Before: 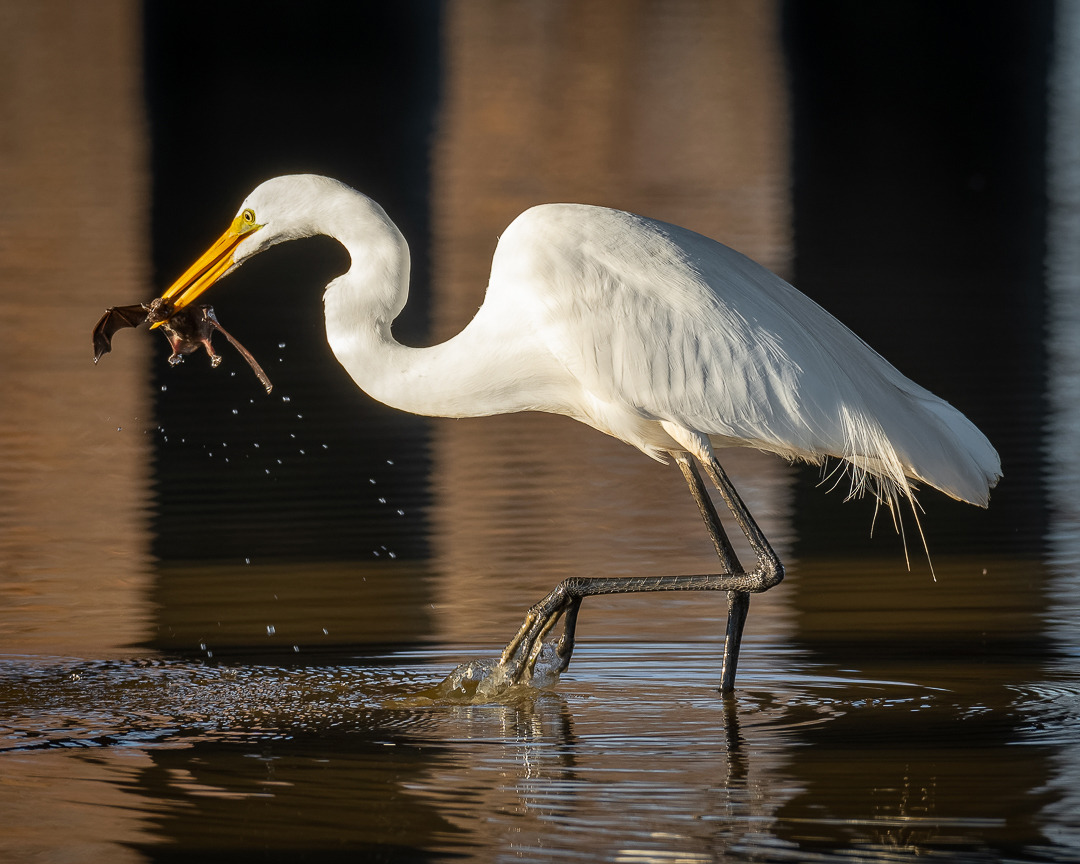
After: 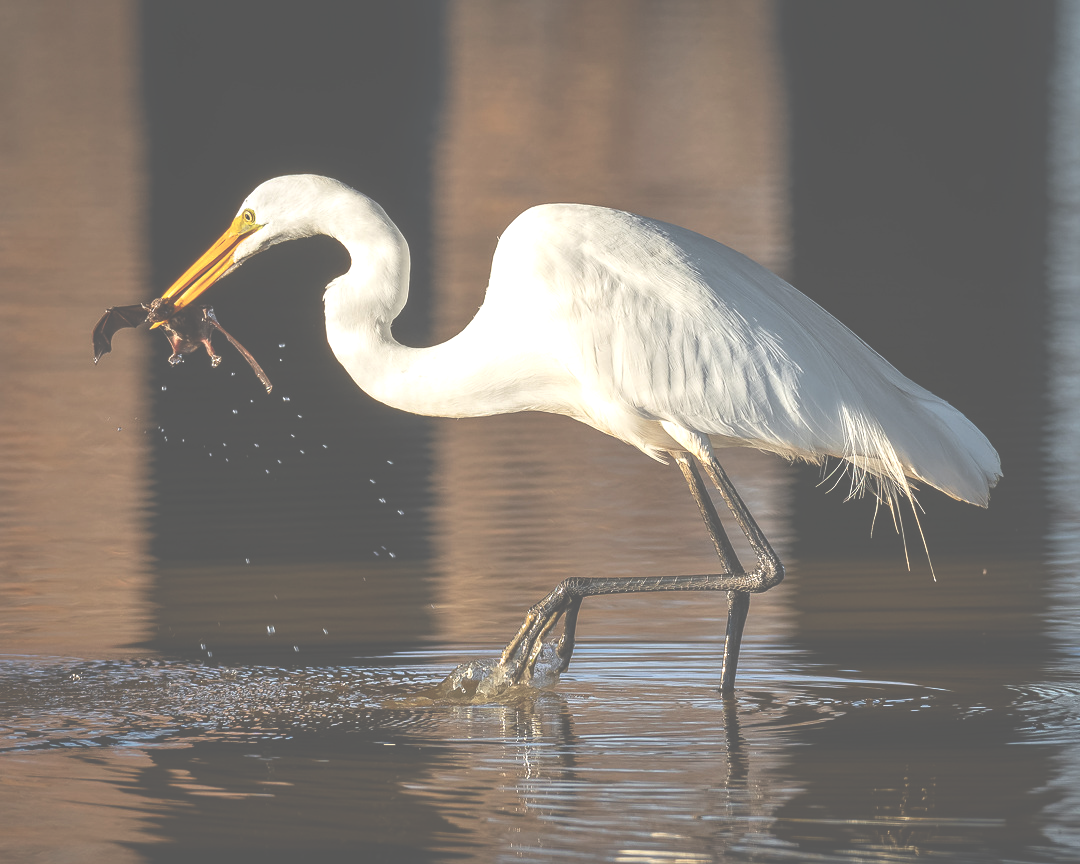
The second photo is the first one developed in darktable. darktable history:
exposure: black level correction -0.071, exposure 0.5 EV, compensate highlight preservation false
contrast brightness saturation: saturation -0.05
